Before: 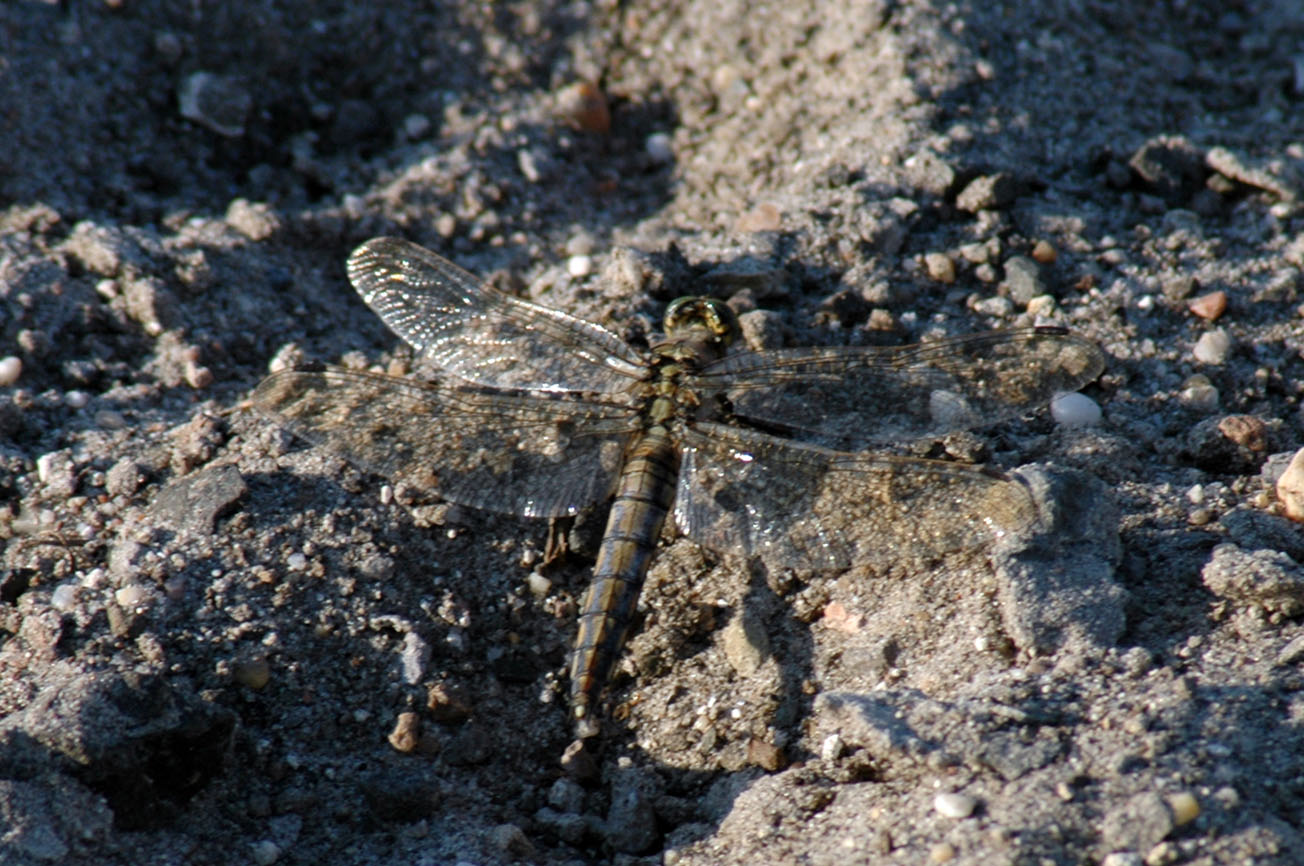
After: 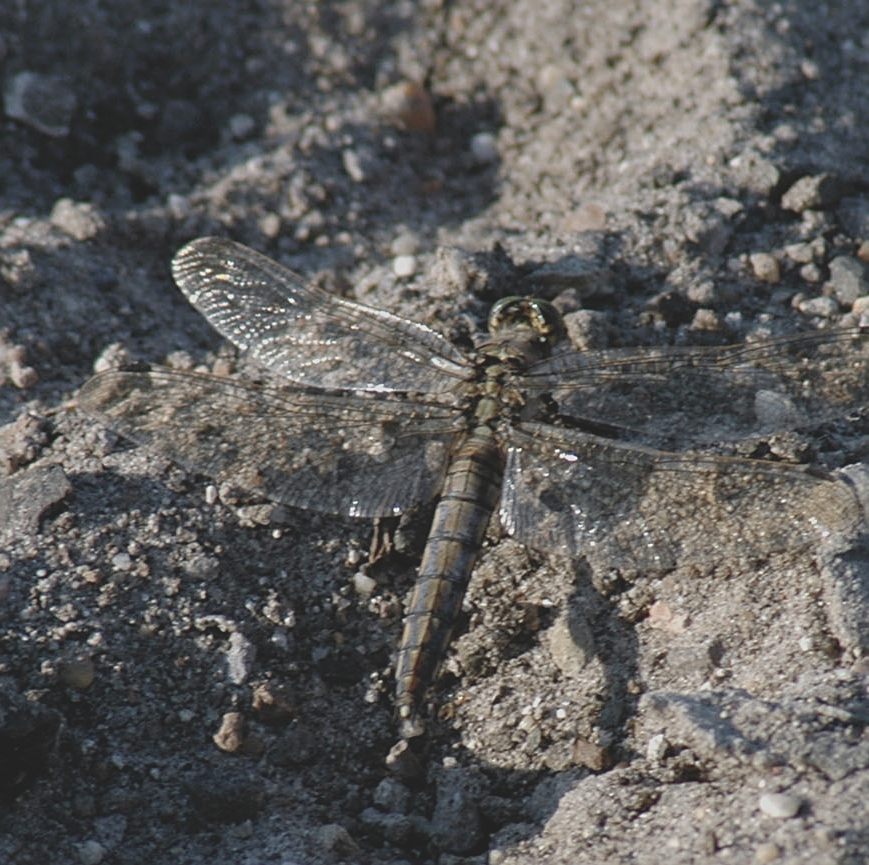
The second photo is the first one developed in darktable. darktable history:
sharpen: on, module defaults
crop and rotate: left 13.434%, right 19.866%
contrast brightness saturation: contrast -0.267, saturation -0.441
